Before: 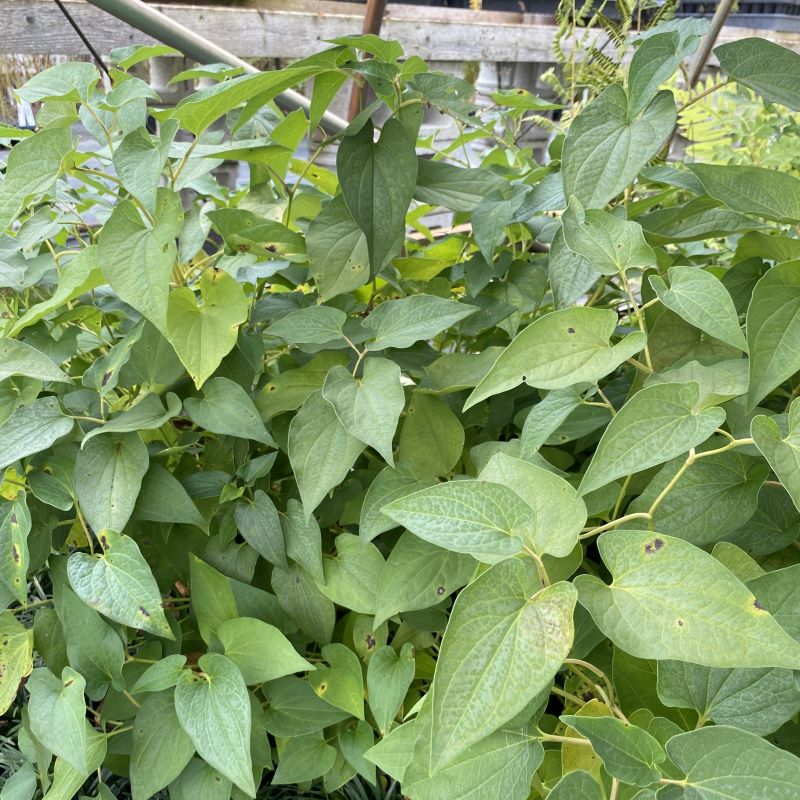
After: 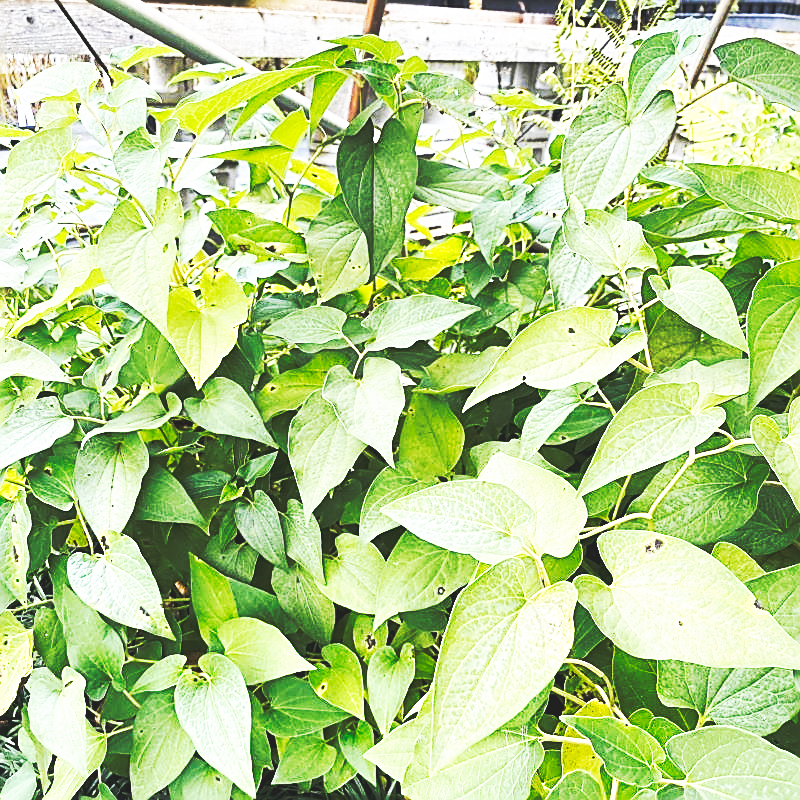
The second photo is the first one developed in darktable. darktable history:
sharpen: amount 1
base curve: curves: ch0 [(0, 0.015) (0.085, 0.116) (0.134, 0.298) (0.19, 0.545) (0.296, 0.764) (0.599, 0.982) (1, 1)], preserve colors none
